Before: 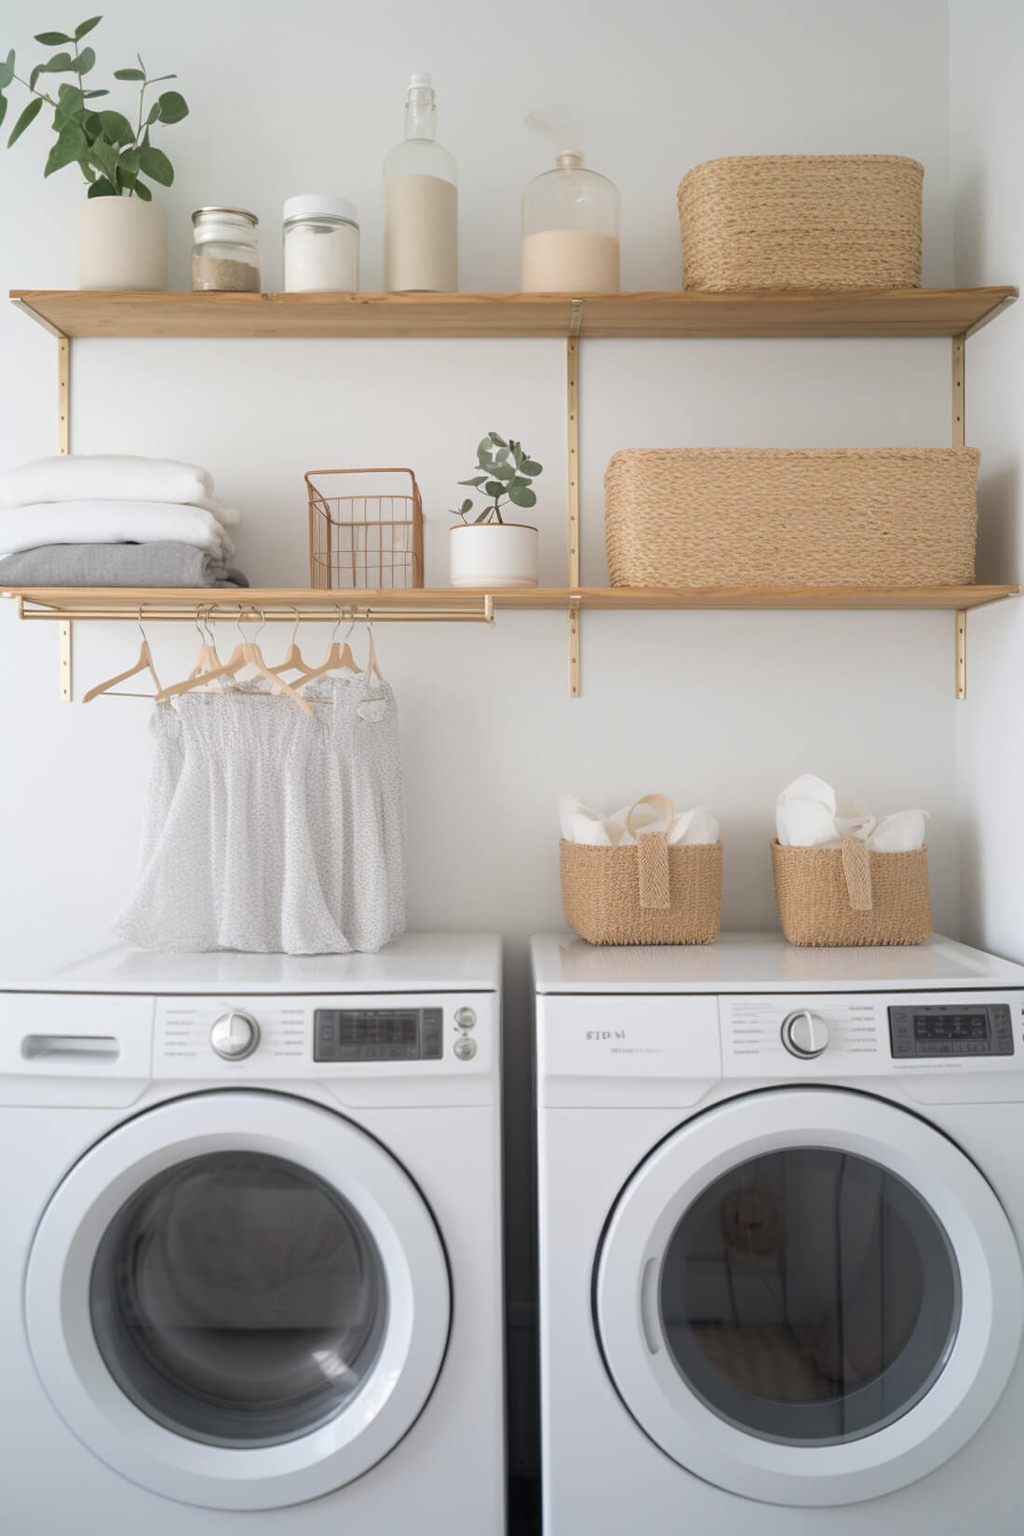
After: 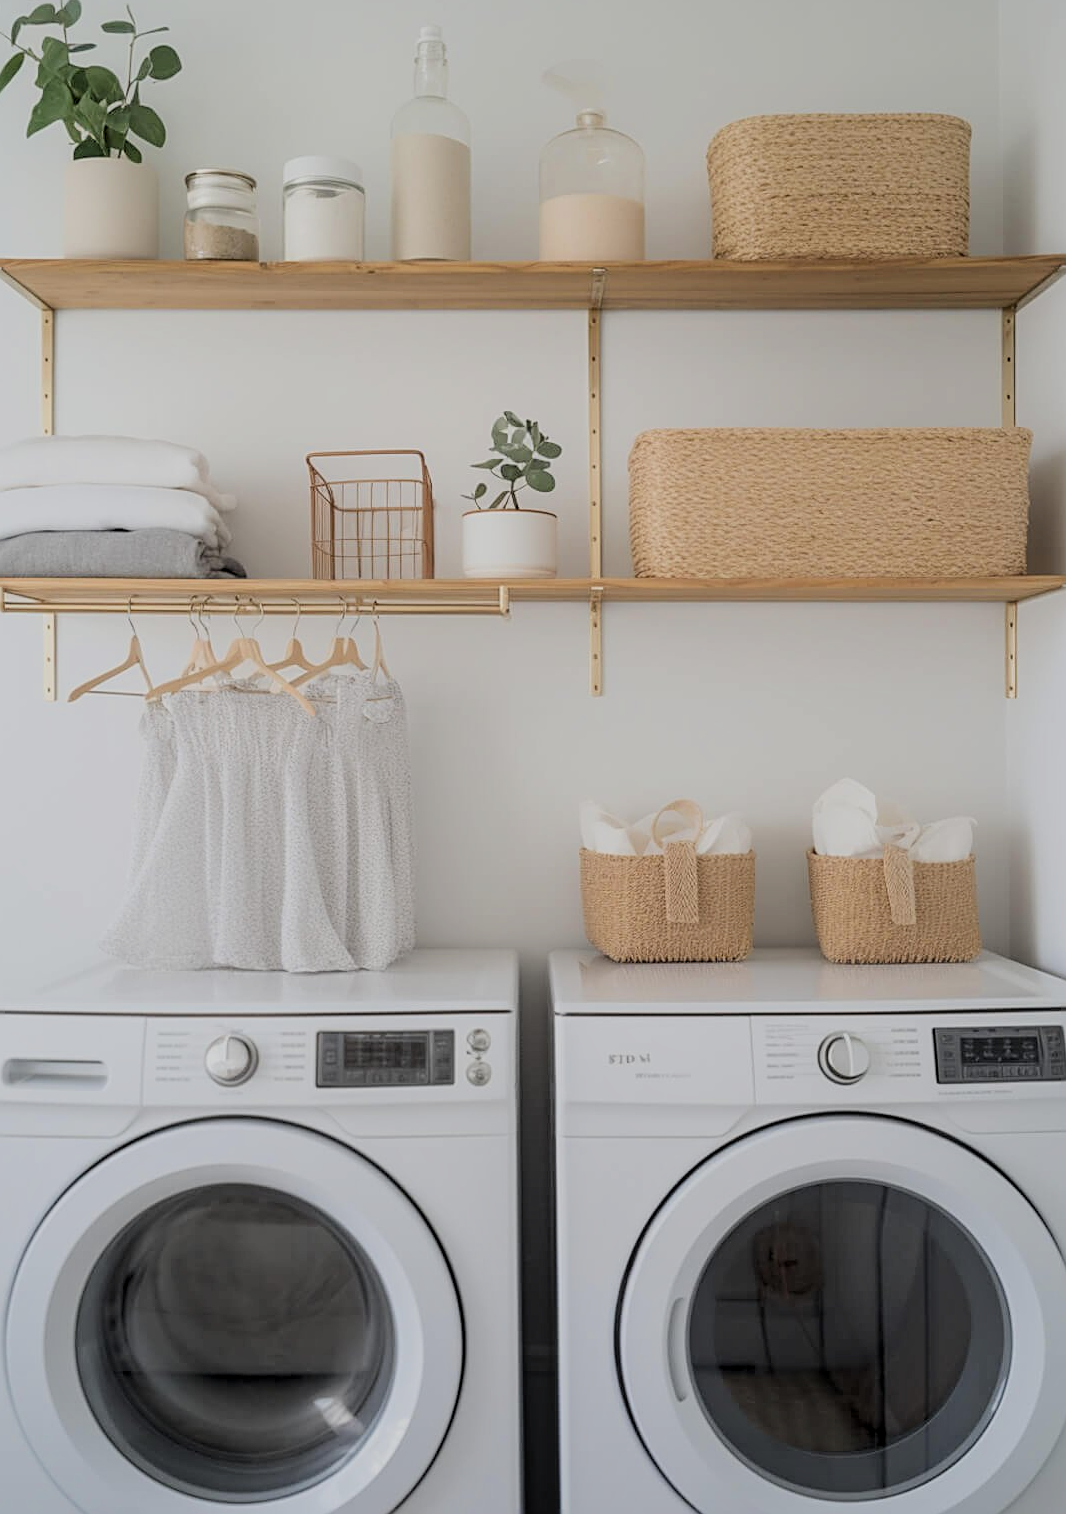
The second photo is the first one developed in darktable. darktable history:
crop: left 1.964%, top 3.251%, right 1.122%, bottom 4.933%
local contrast: on, module defaults
sharpen: on, module defaults
filmic rgb: black relative exposure -7.15 EV, white relative exposure 5.36 EV, hardness 3.02, color science v6 (2022)
